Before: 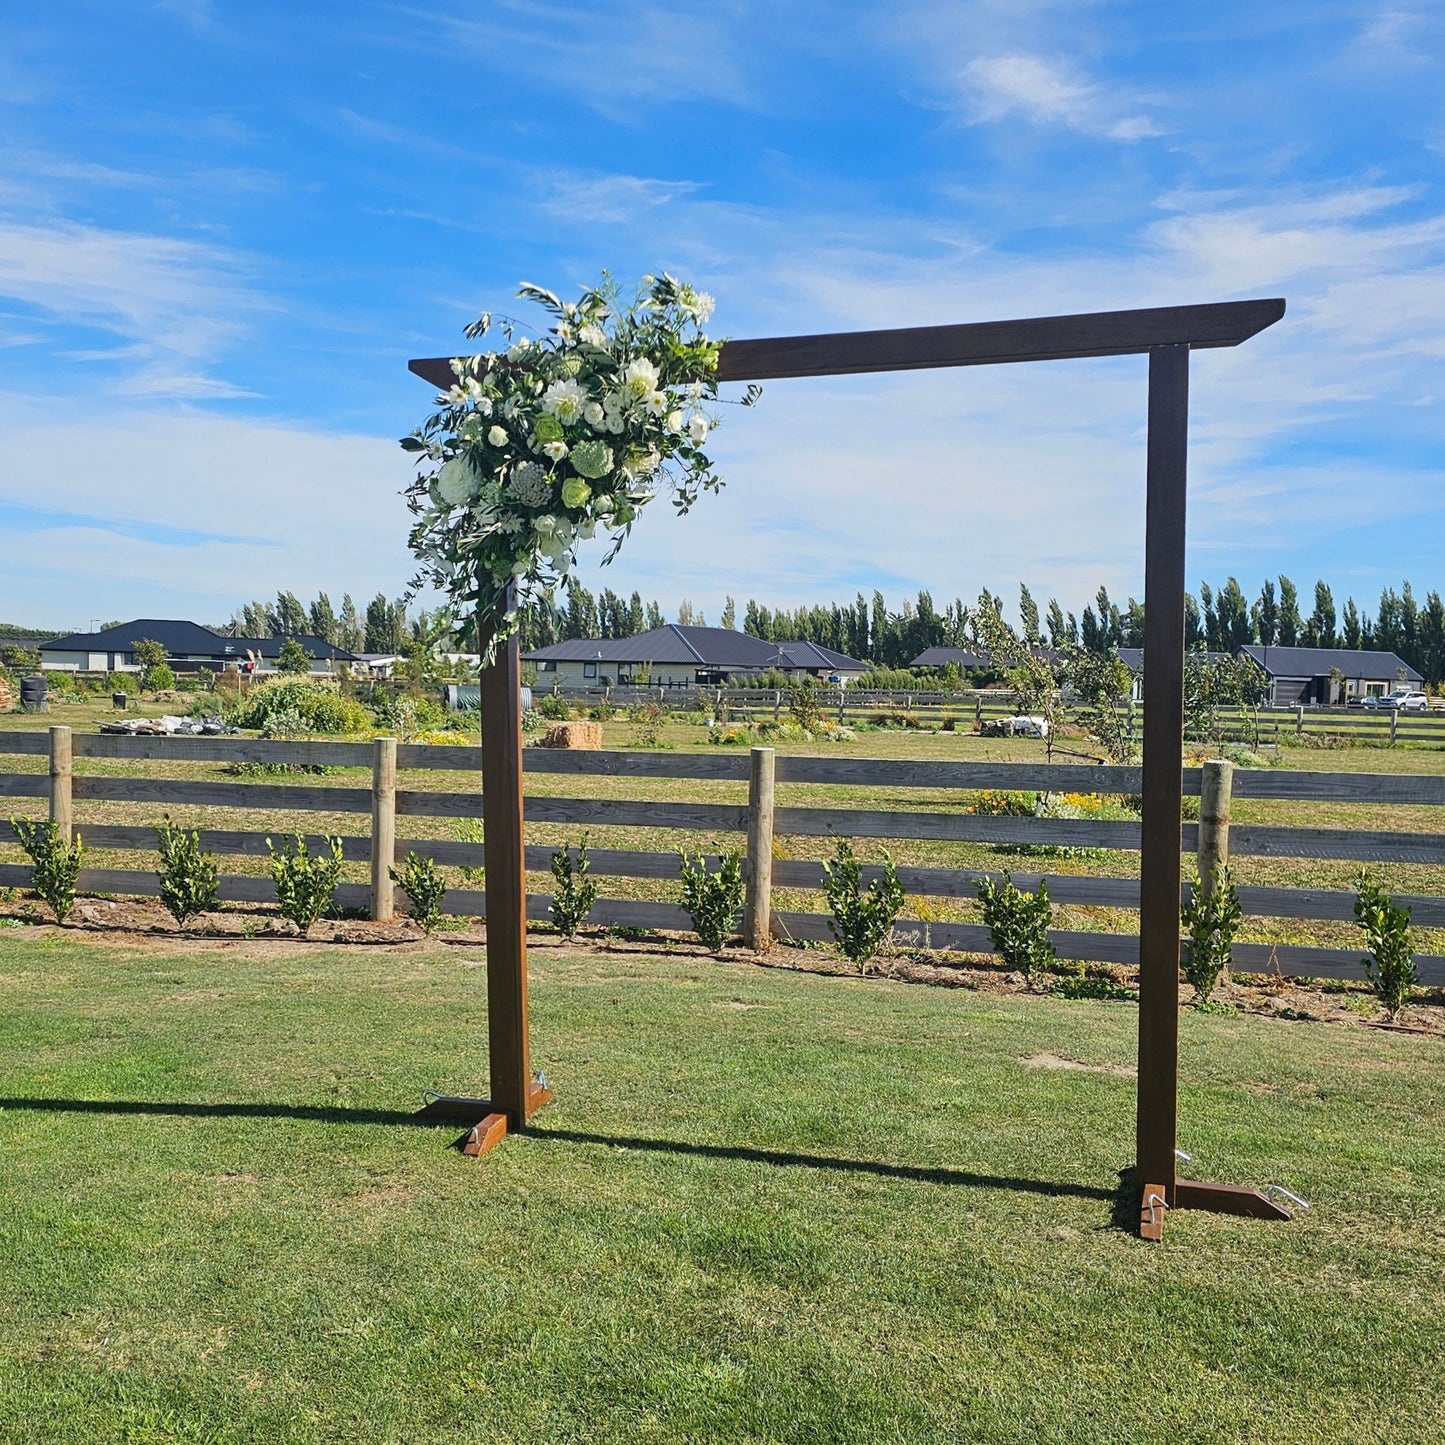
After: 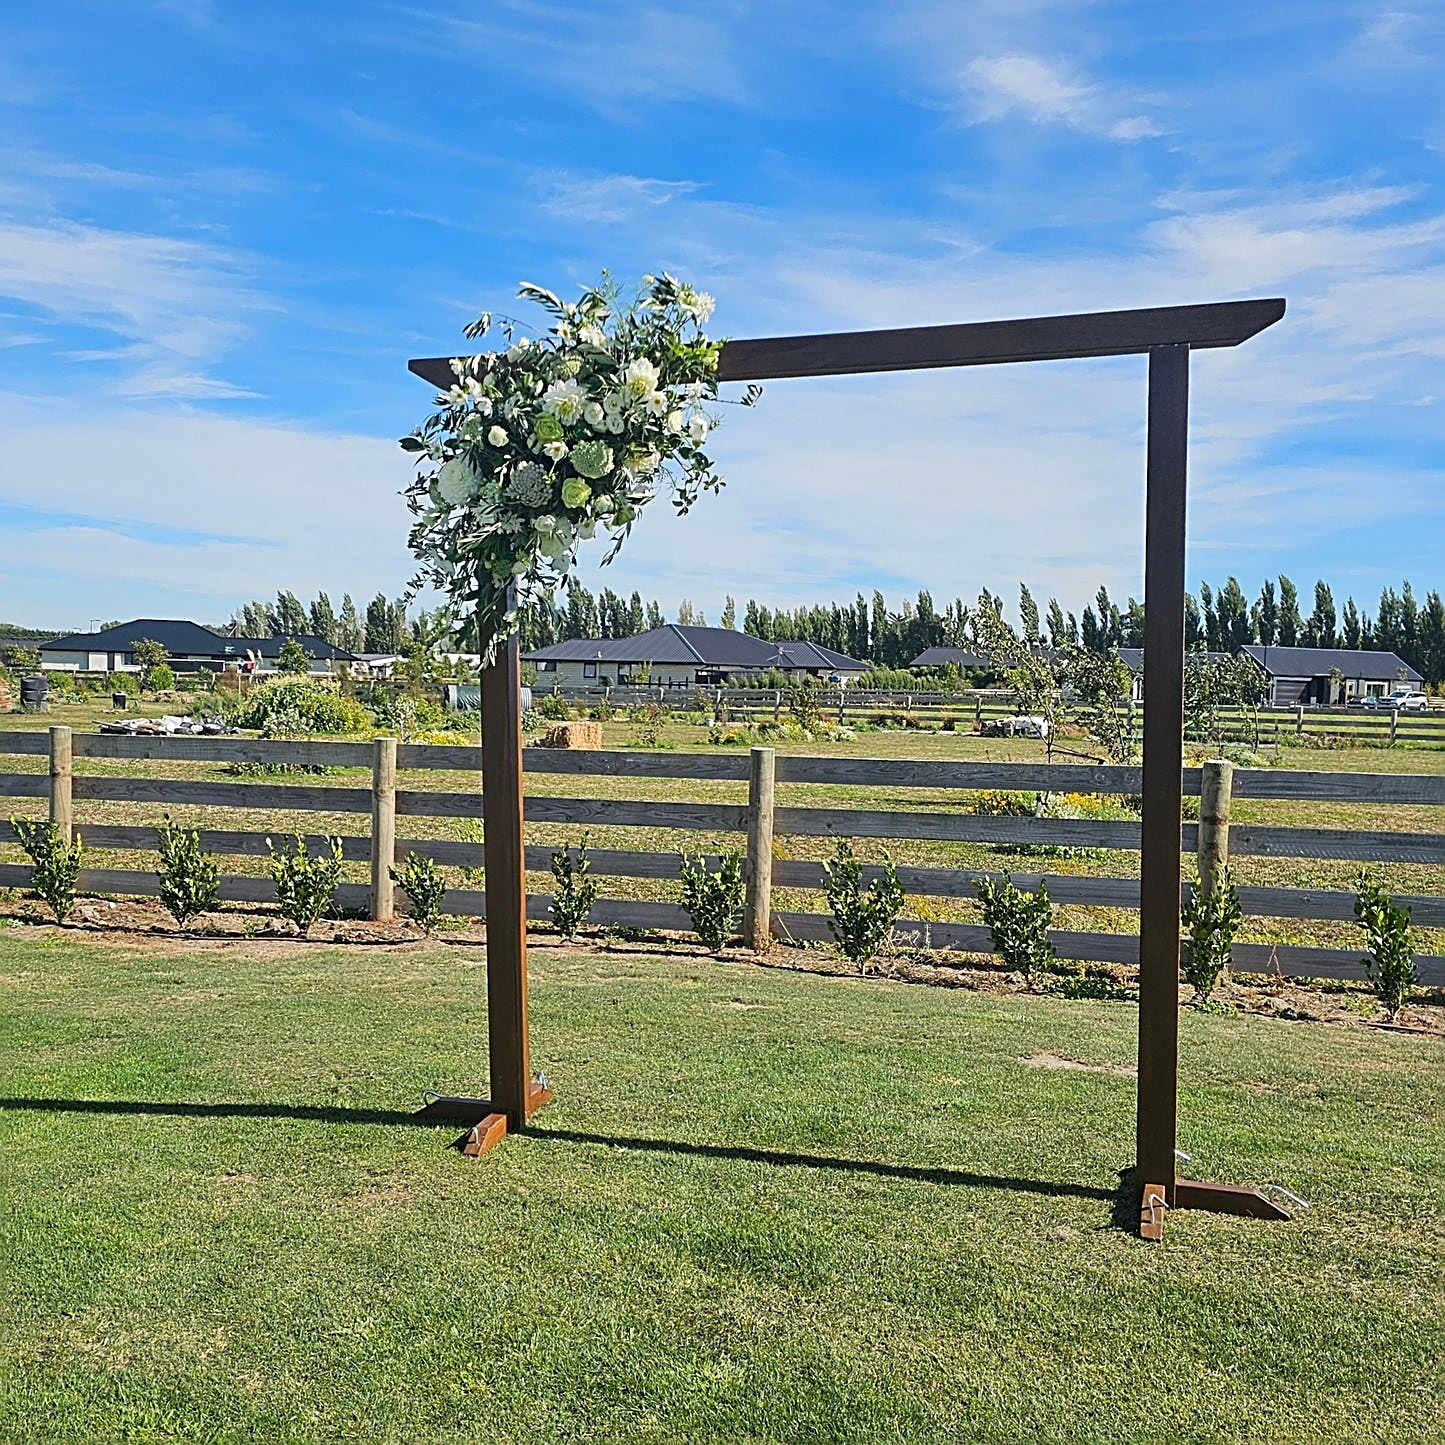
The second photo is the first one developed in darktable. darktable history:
sharpen: radius 2.532, amount 0.63
